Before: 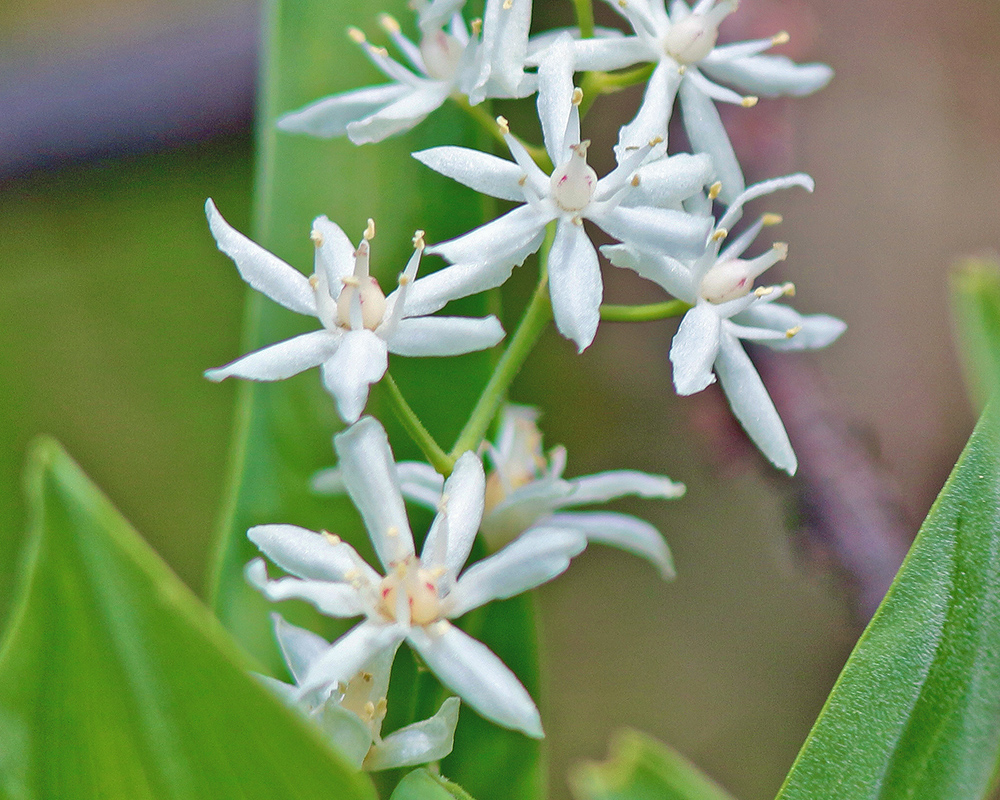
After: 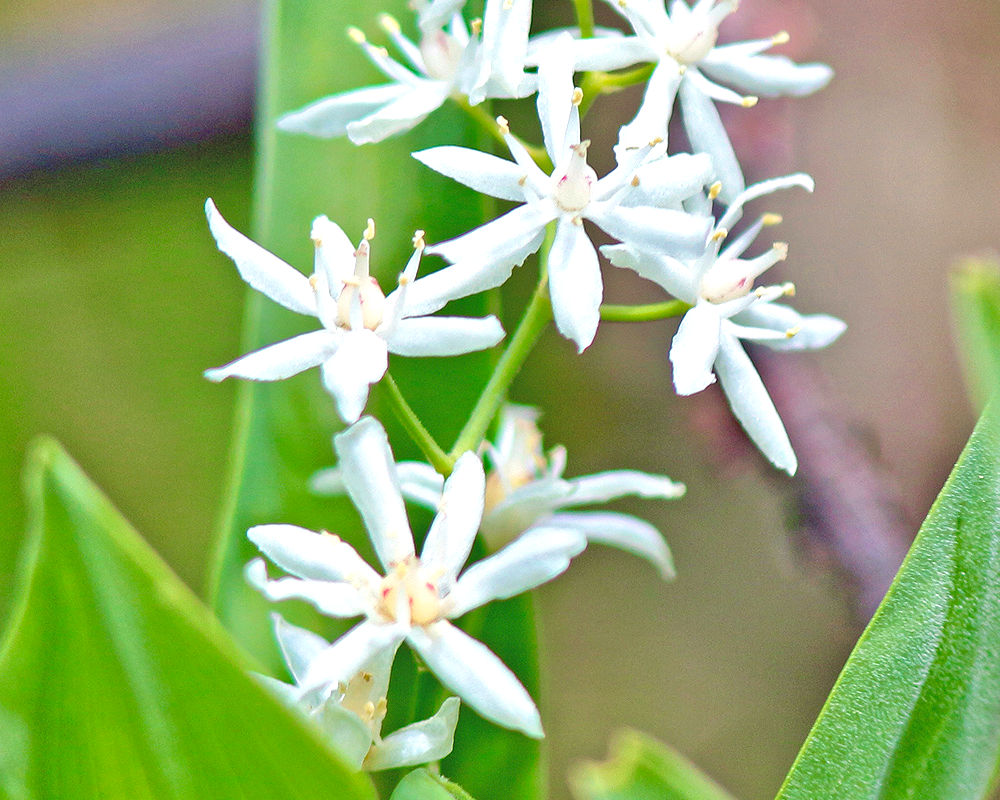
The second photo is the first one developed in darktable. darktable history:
color calibration: illuminant same as pipeline (D50), x 0.346, y 0.359, temperature 5002.42 K
exposure: black level correction 0, exposure 1 EV, compensate exposure bias true, compensate highlight preservation false
